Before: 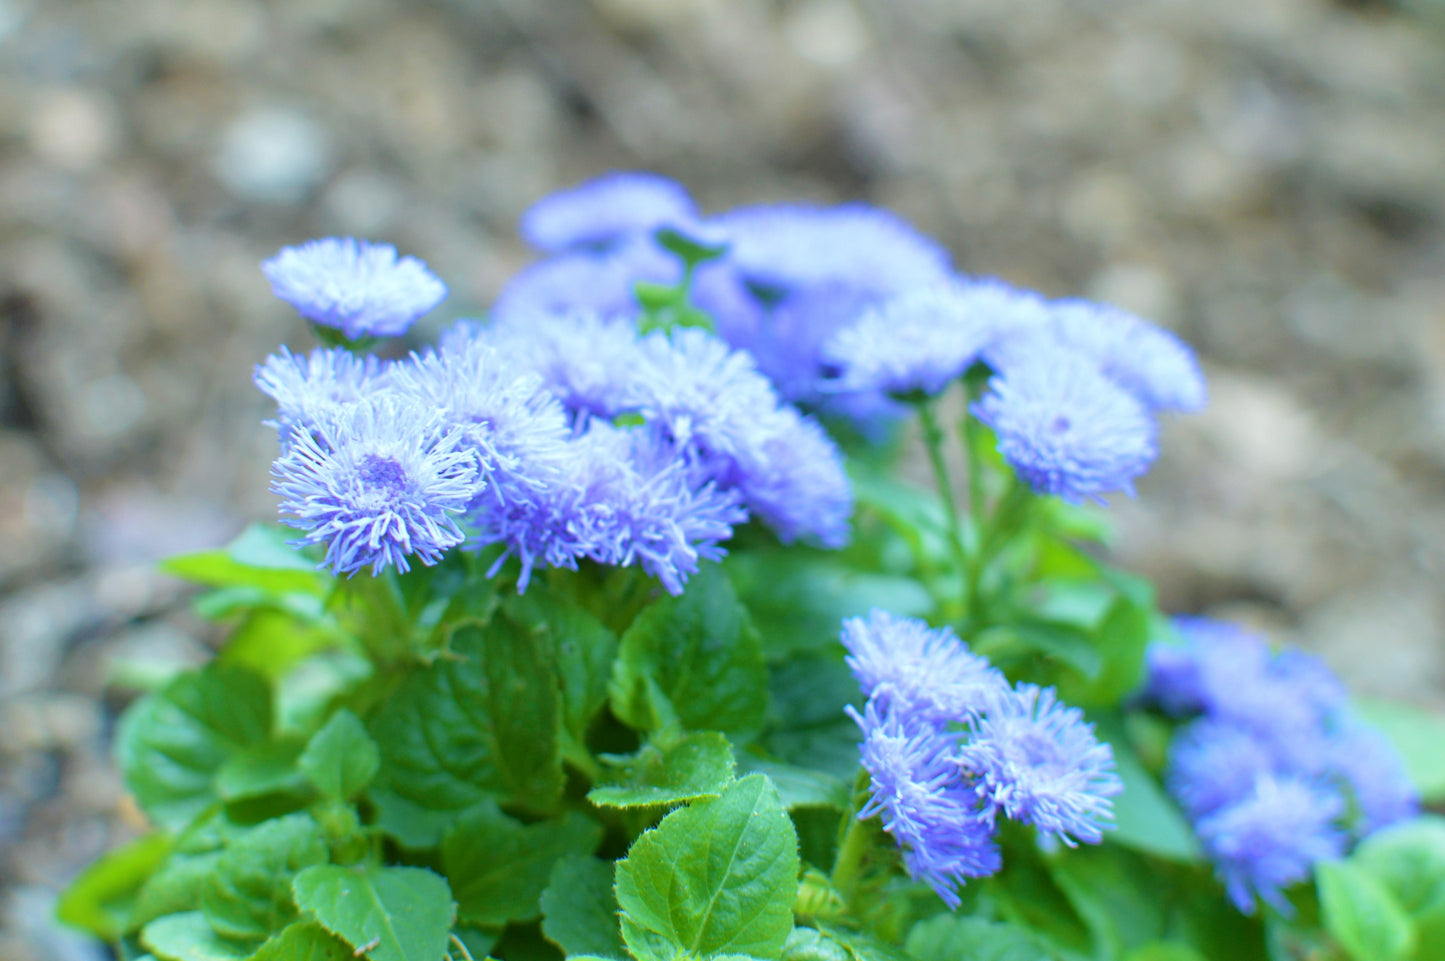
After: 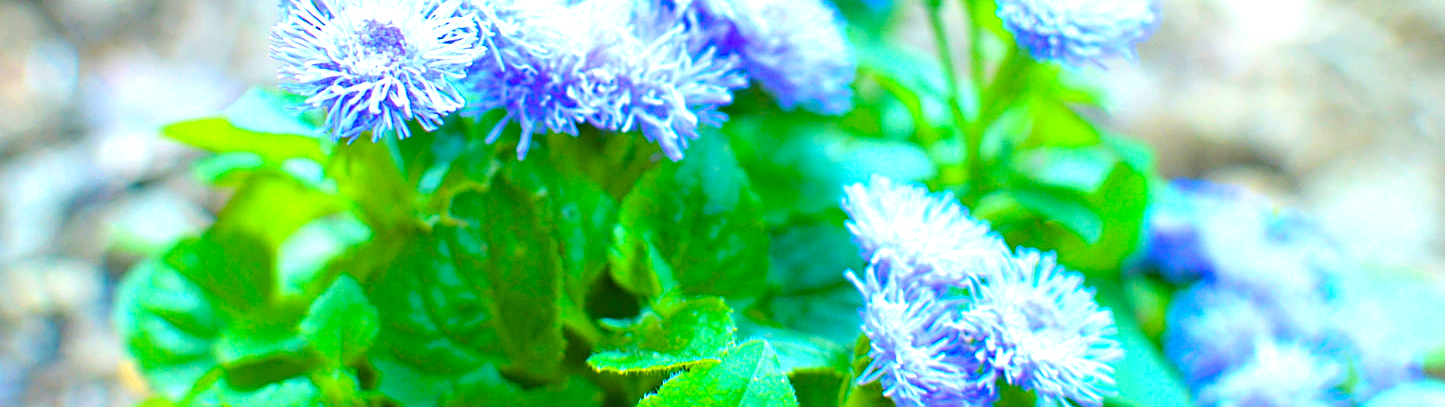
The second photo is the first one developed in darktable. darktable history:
sharpen: on, module defaults
exposure: exposure 1 EV, compensate highlight preservation false
crop: top 45.36%, bottom 12.247%
color balance rgb: perceptual saturation grading › global saturation 41.368%, global vibrance 11.051%
